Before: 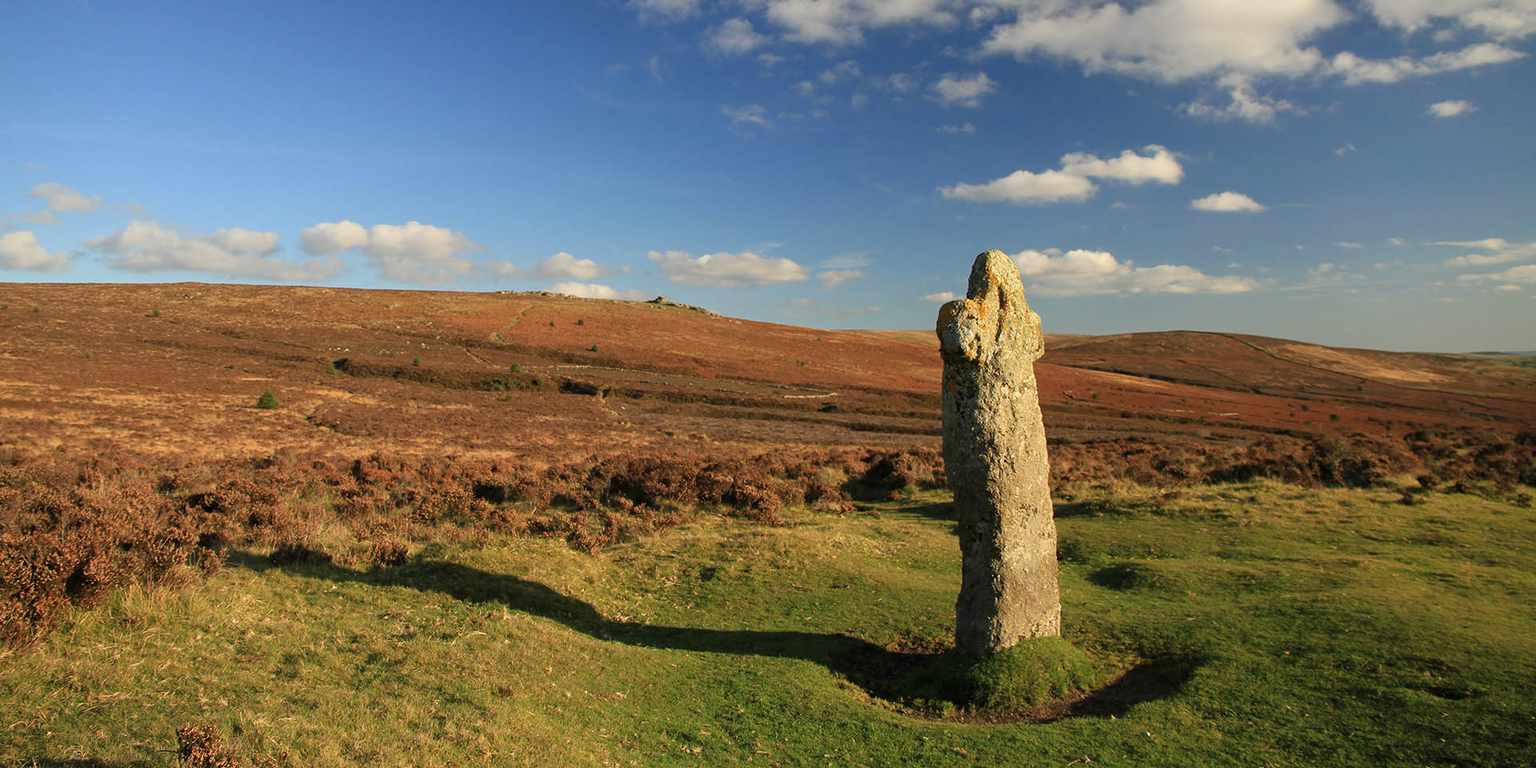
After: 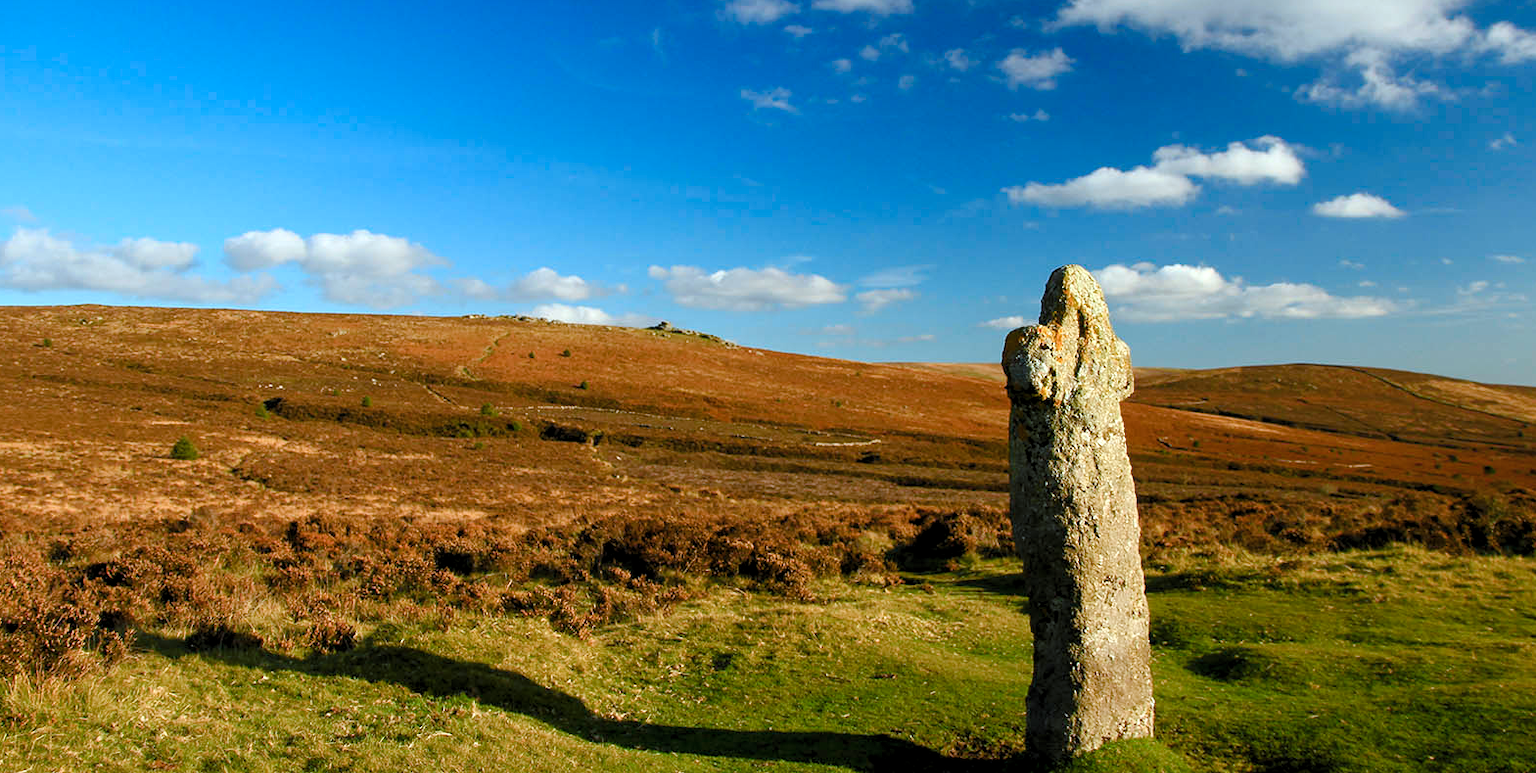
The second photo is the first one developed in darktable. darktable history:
crop and rotate: left 7.674%, top 4.402%, right 10.564%, bottom 13.26%
levels: levels [0.062, 0.494, 0.925]
color balance rgb: power › hue 213.15°, highlights gain › luminance 7.178%, highlights gain › chroma 0.983%, highlights gain › hue 49.66°, linear chroma grading › shadows 31.561%, linear chroma grading › global chroma -2.197%, linear chroma grading › mid-tones 4.044%, perceptual saturation grading › global saturation 20.73%, perceptual saturation grading › highlights -19.708%, perceptual saturation grading › shadows 29.298%
tone equalizer: edges refinement/feathering 500, mask exposure compensation -1.57 EV, preserve details no
color correction: highlights a* -9.65, highlights b* -21.57
